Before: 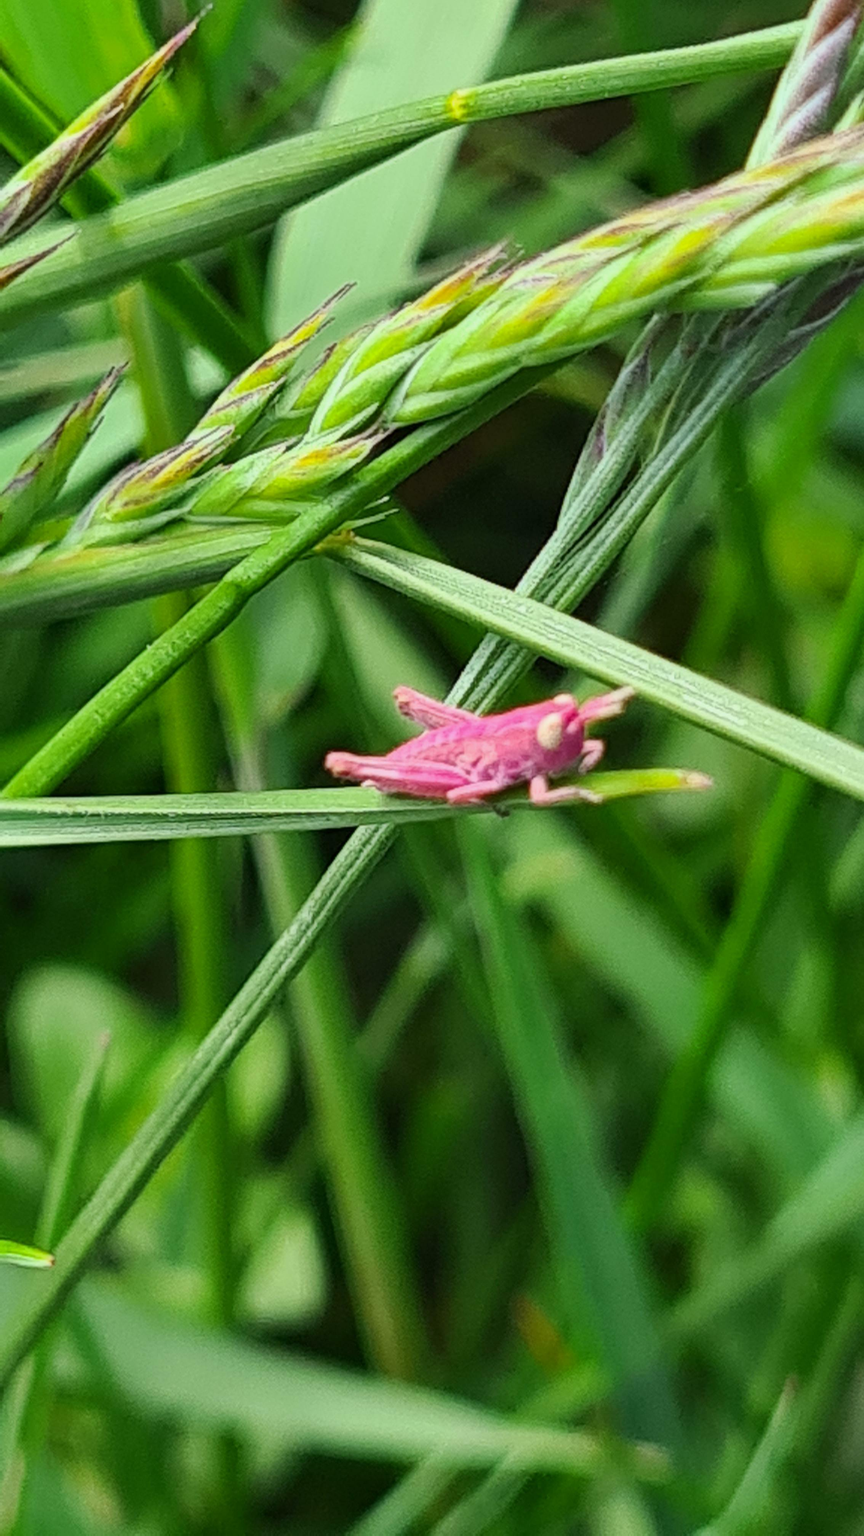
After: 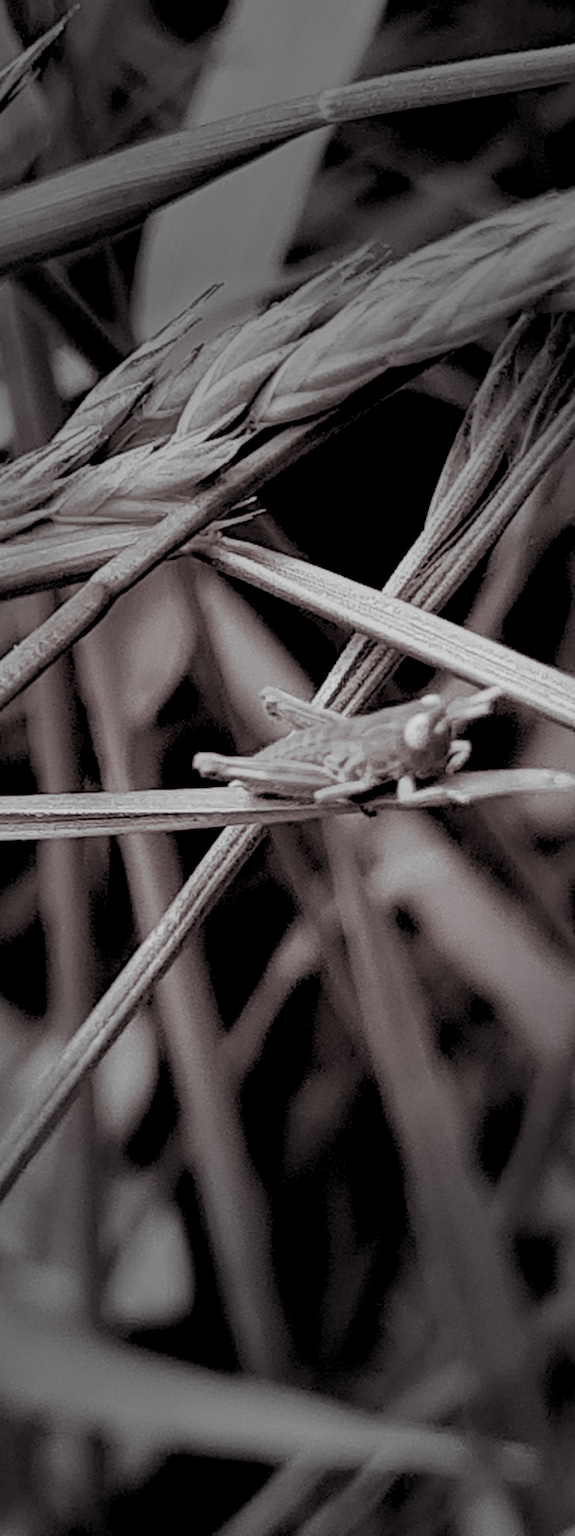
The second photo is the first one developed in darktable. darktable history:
monochrome: on, module defaults
split-toning: shadows › saturation 0.2
exposure: exposure -0.157 EV, compensate highlight preservation false
crop: left 15.419%, right 17.914%
vignetting: fall-off start 31.28%, fall-off radius 34.64%, brightness -0.575
graduated density: on, module defaults
color correction: highlights a* 7.34, highlights b* 4.37
rgb levels: levels [[0.029, 0.461, 0.922], [0, 0.5, 1], [0, 0.5, 1]]
